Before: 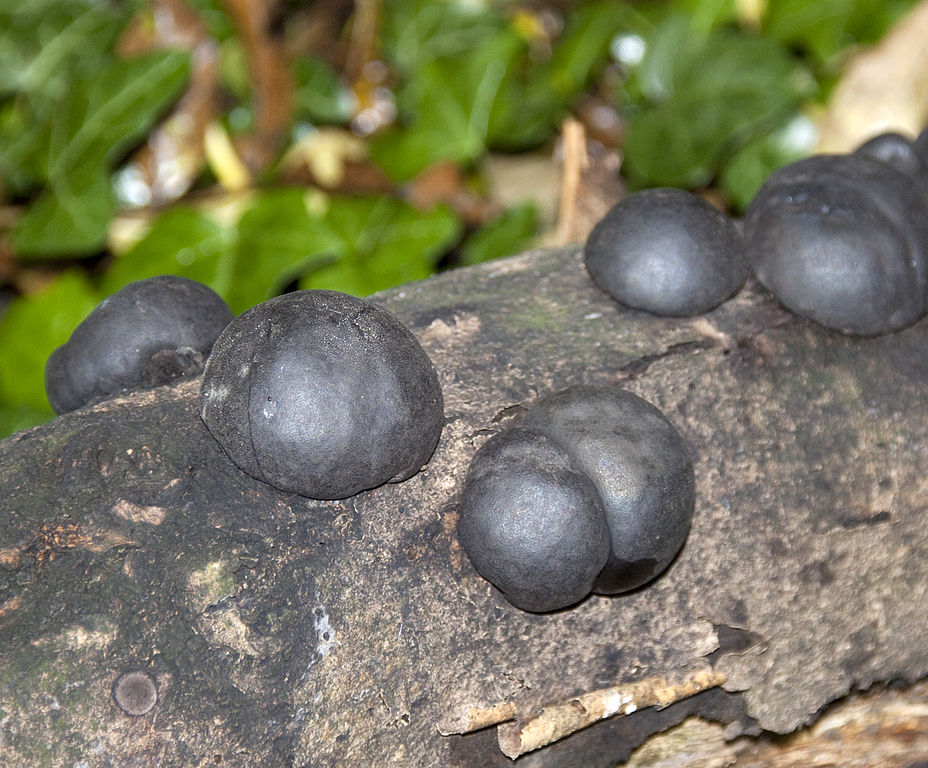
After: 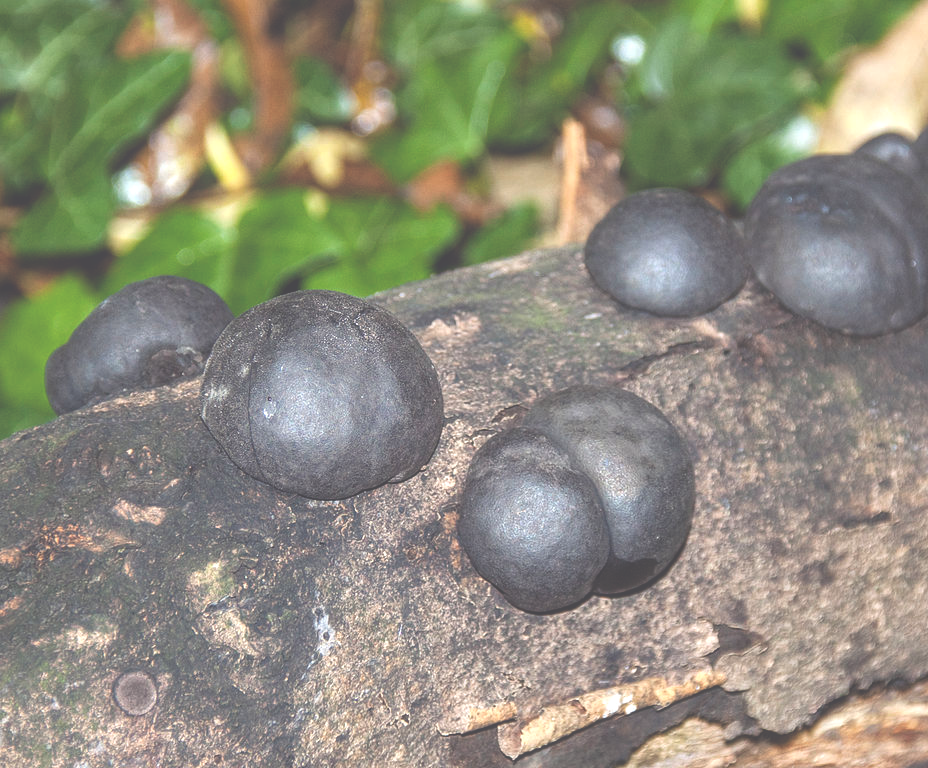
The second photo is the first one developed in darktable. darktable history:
color balance rgb: shadows lift › chroma 3.168%, shadows lift › hue 281.18°, perceptual saturation grading › global saturation 0.53%, global vibrance 20%
local contrast: on, module defaults
exposure: black level correction -0.086, compensate highlight preservation false
